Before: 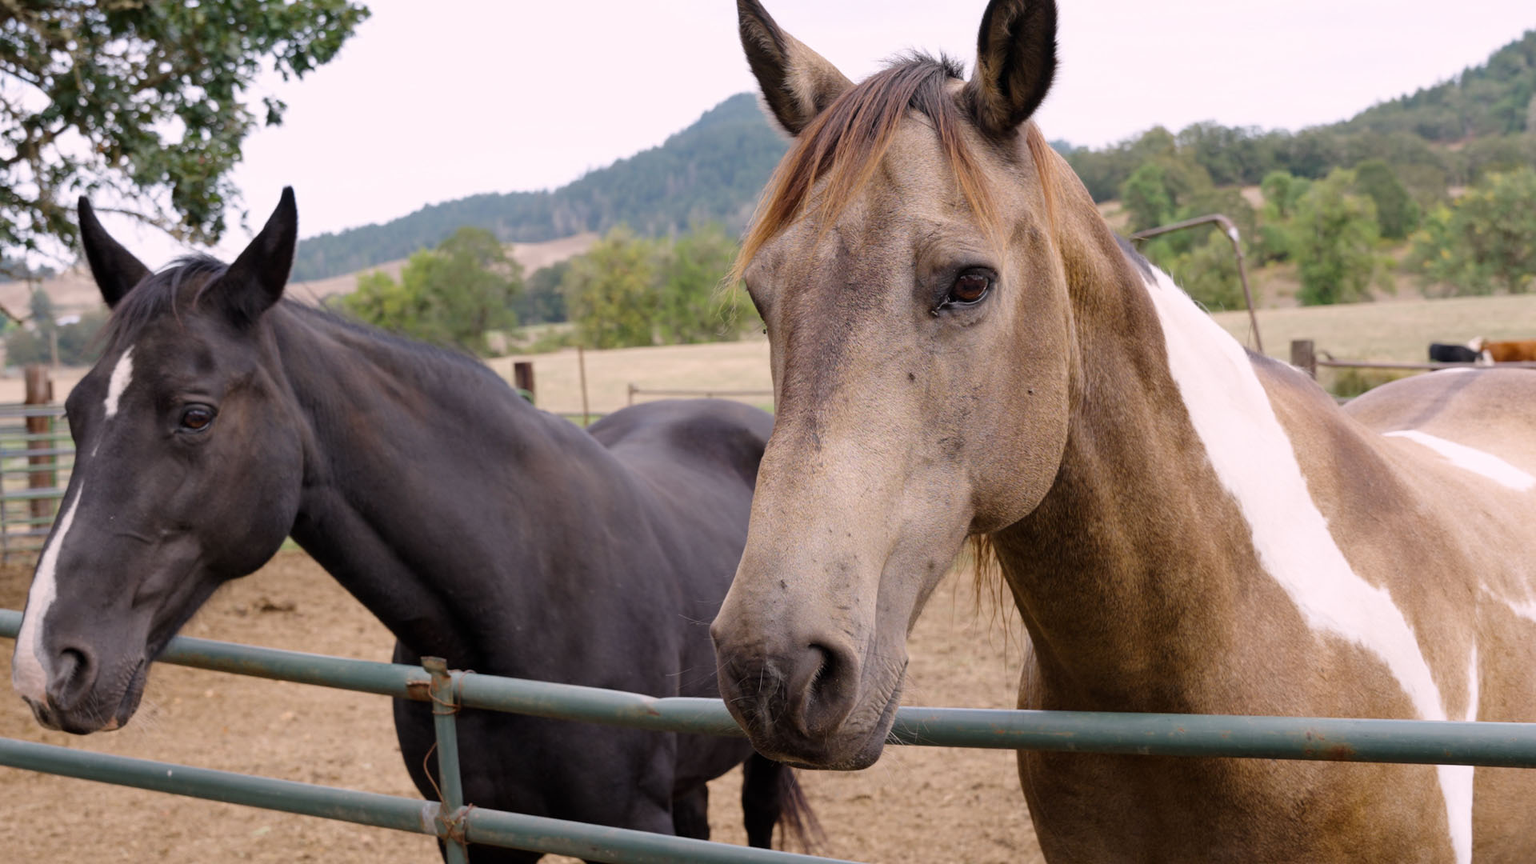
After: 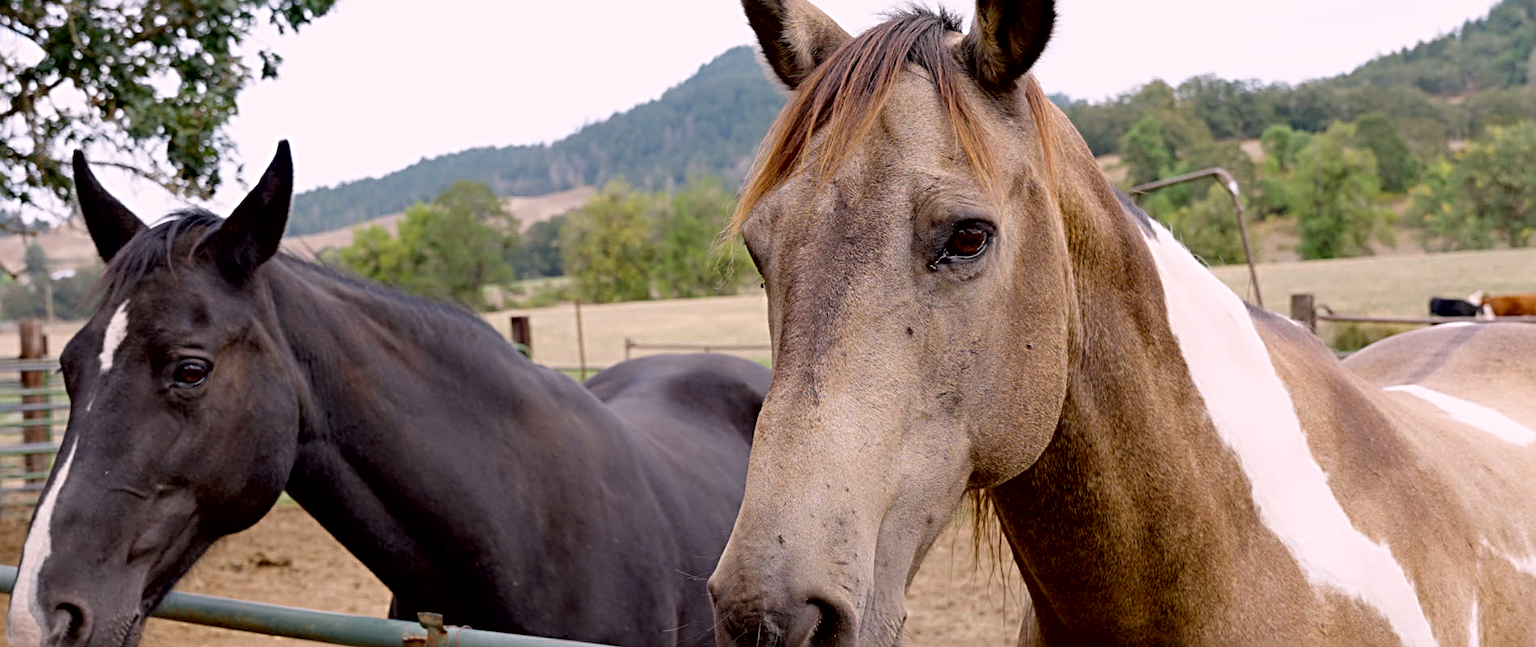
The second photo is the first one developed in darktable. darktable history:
crop: left 0.387%, top 5.469%, bottom 19.809%
contrast brightness saturation: contrast 0.04, saturation 0.07
exposure: black level correction 0.012, compensate highlight preservation false
sharpen: radius 4
